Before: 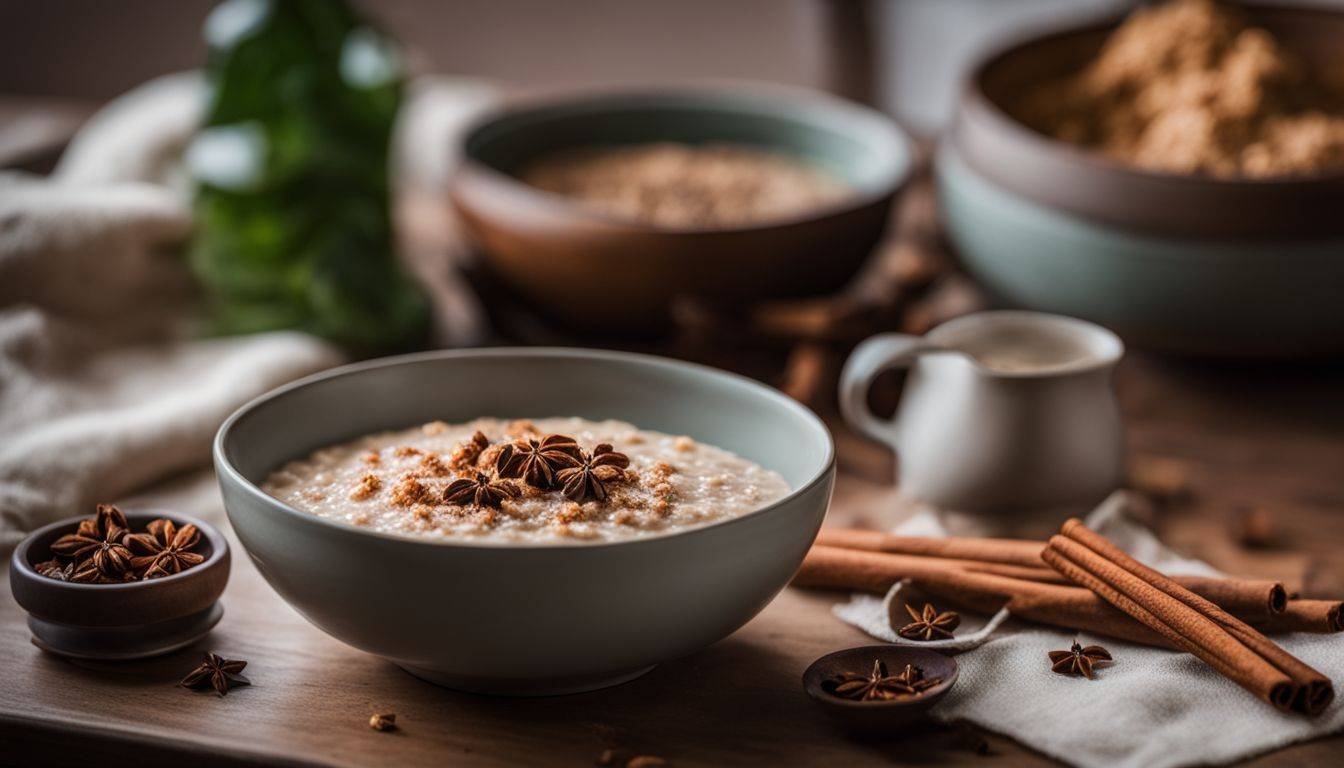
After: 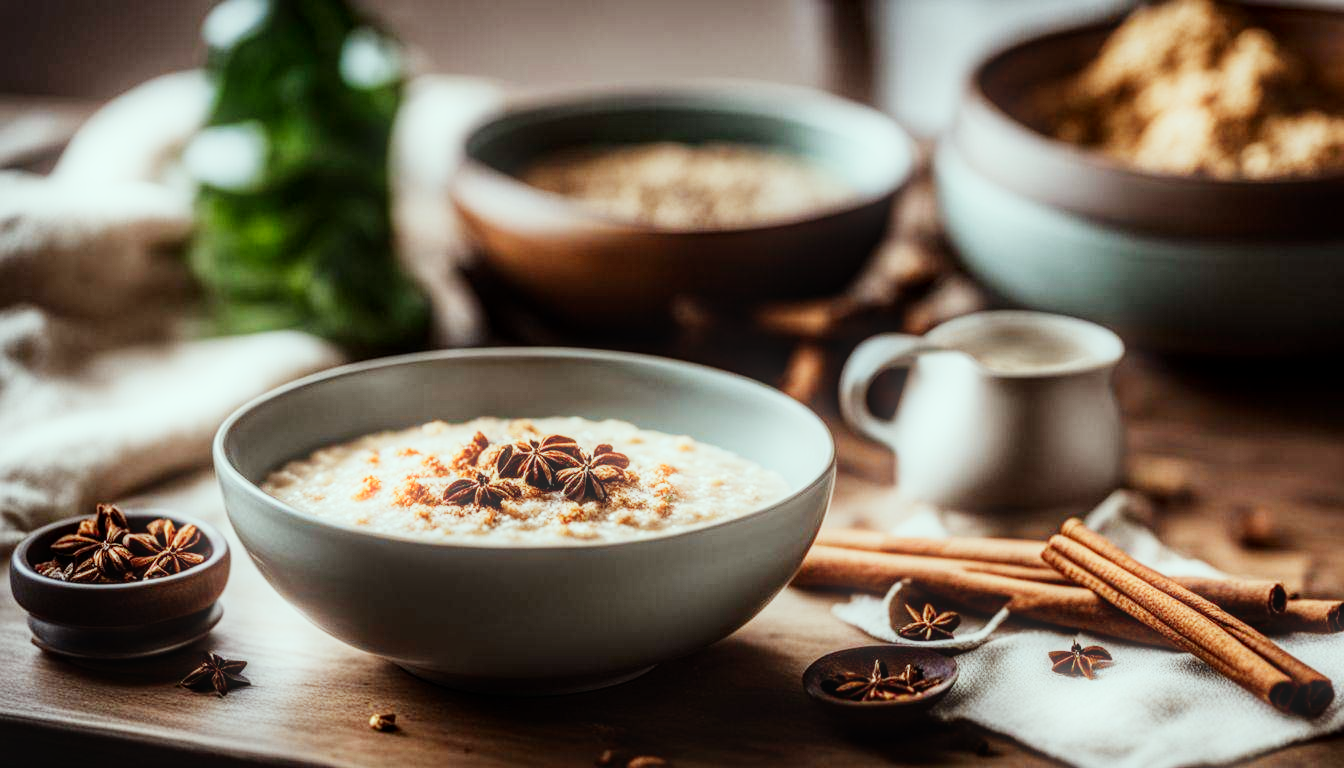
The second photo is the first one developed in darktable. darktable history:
shadows and highlights: shadows -30, highlights 30
bloom: size 5%, threshold 95%, strength 15%
sigmoid: skew -0.2, preserve hue 0%, red attenuation 0.1, red rotation 0.035, green attenuation 0.1, green rotation -0.017, blue attenuation 0.15, blue rotation -0.052, base primaries Rec2020
local contrast: on, module defaults
color correction: highlights a* -6.69, highlights b* 0.49
exposure: black level correction 0, exposure 1 EV, compensate exposure bias true, compensate highlight preservation false
